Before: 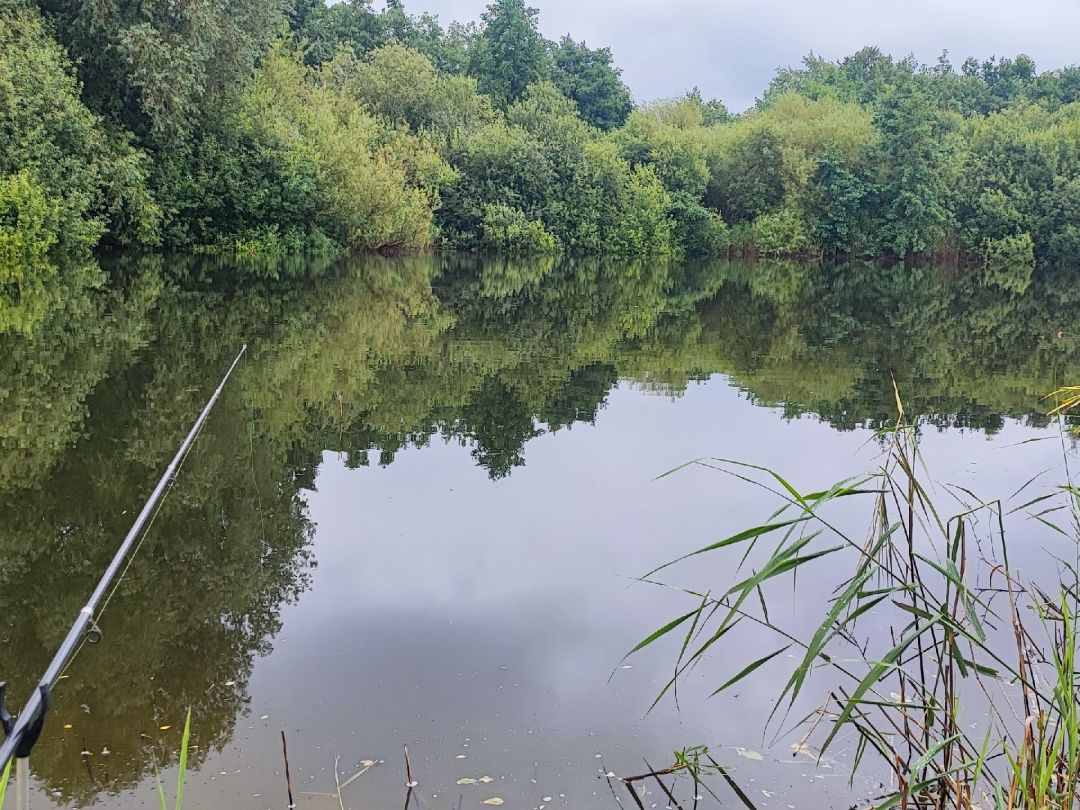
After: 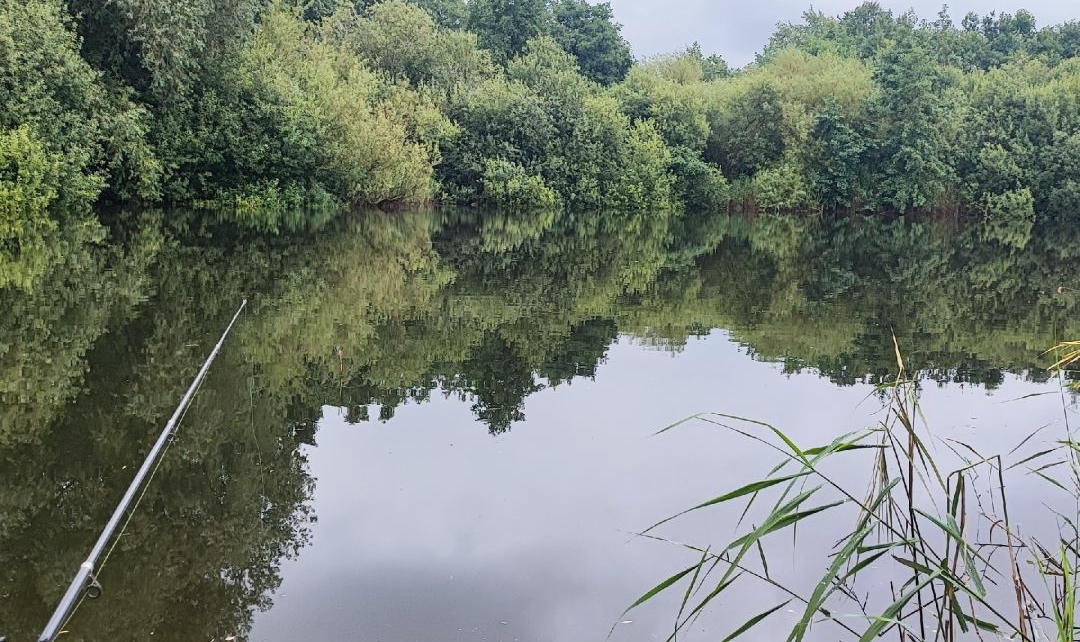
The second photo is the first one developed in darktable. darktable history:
crop and rotate: top 5.668%, bottom 14.997%
contrast brightness saturation: contrast 0.107, saturation -0.17
